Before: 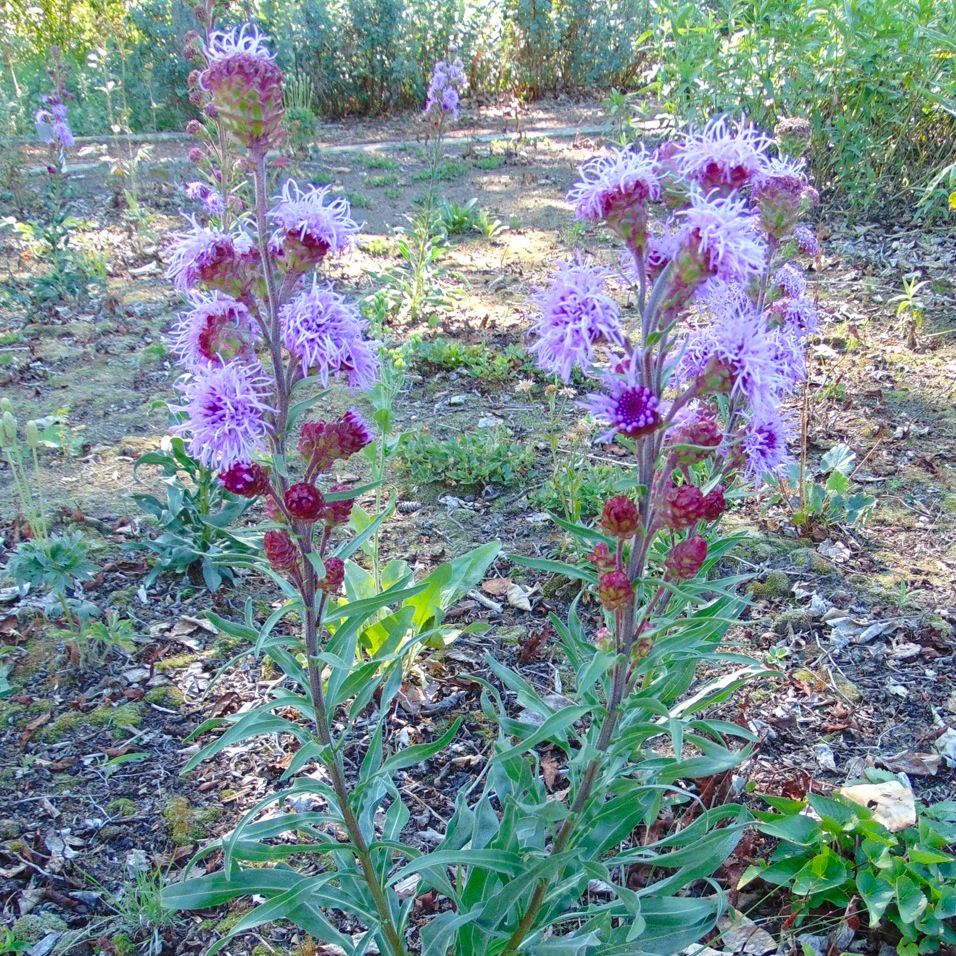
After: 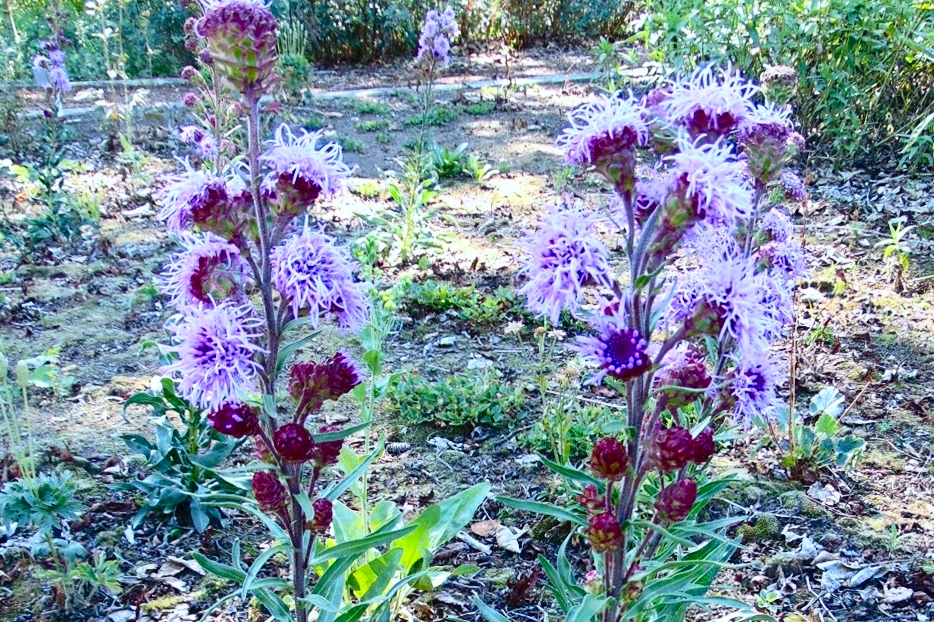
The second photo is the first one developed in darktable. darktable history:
white balance: red 0.967, blue 1.049
contrast brightness saturation: contrast 0.32, brightness -0.08, saturation 0.17
crop and rotate: top 4.848%, bottom 29.503%
rotate and perspective: rotation 0.226°, lens shift (vertical) -0.042, crop left 0.023, crop right 0.982, crop top 0.006, crop bottom 0.994
shadows and highlights: shadows 32.83, highlights -47.7, soften with gaussian
